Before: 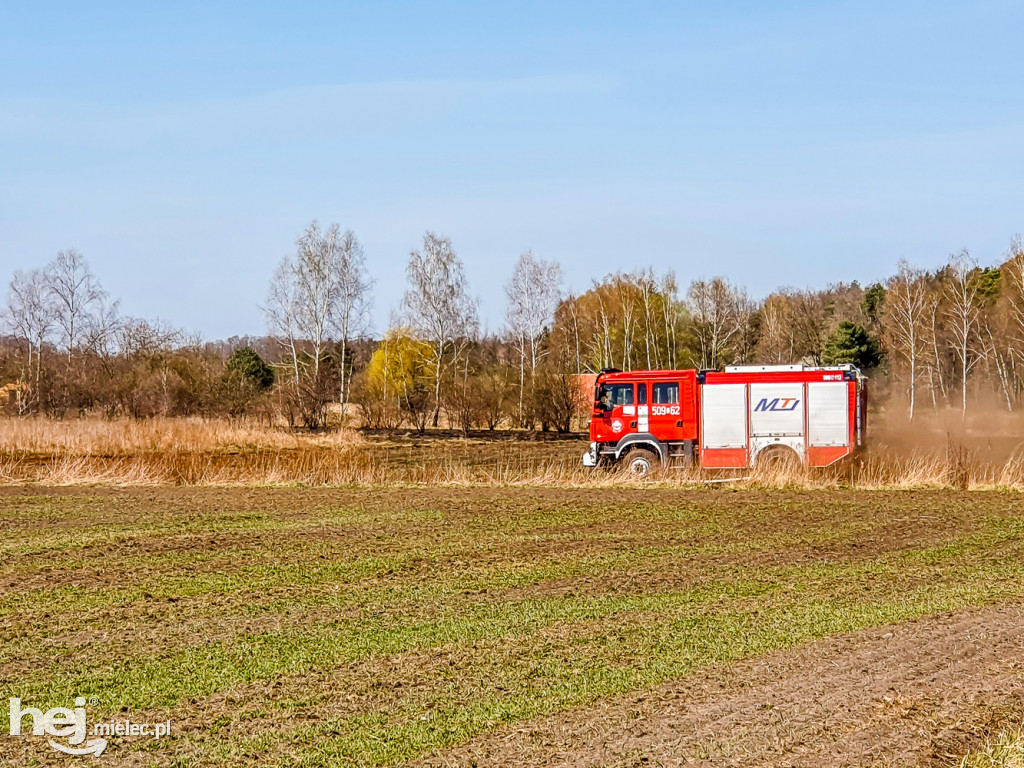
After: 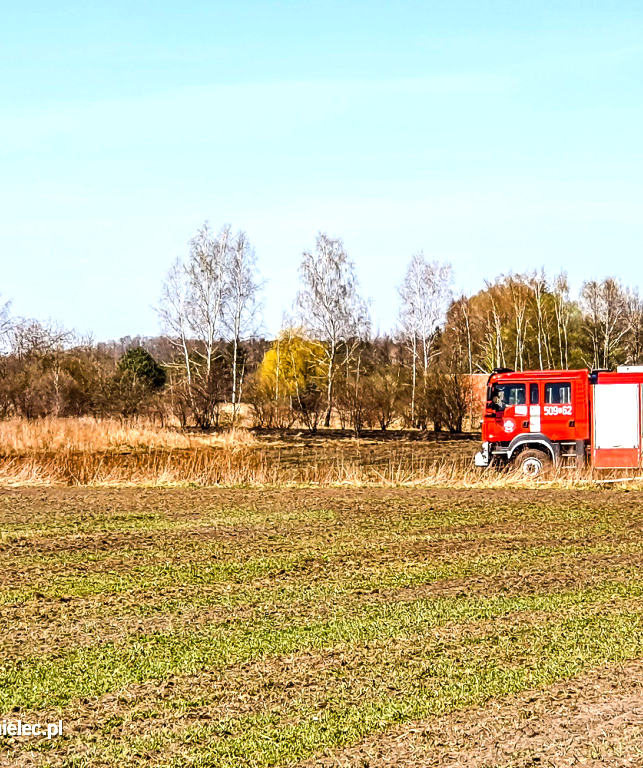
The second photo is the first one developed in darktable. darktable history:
tone equalizer: -8 EV -0.75 EV, -7 EV -0.7 EV, -6 EV -0.6 EV, -5 EV -0.4 EV, -3 EV 0.4 EV, -2 EV 0.6 EV, -1 EV 0.7 EV, +0 EV 0.75 EV, edges refinement/feathering 500, mask exposure compensation -1.57 EV, preserve details no
crop: left 10.644%, right 26.528%
white balance: emerald 1
